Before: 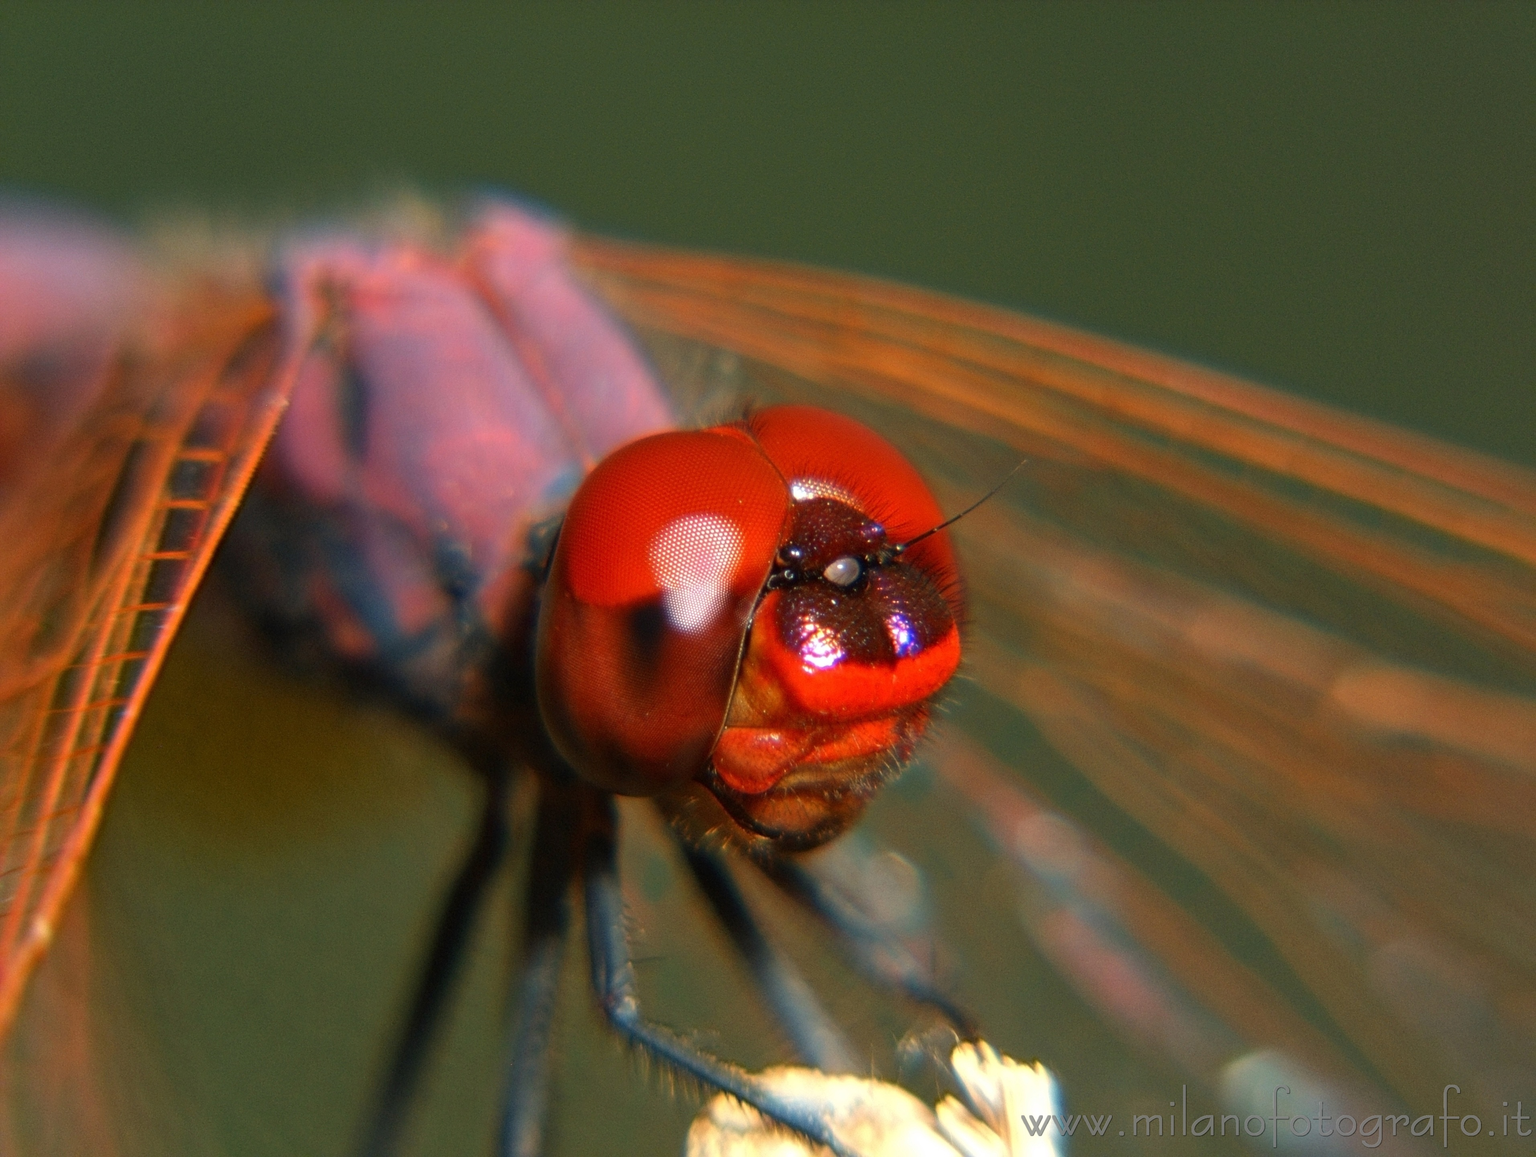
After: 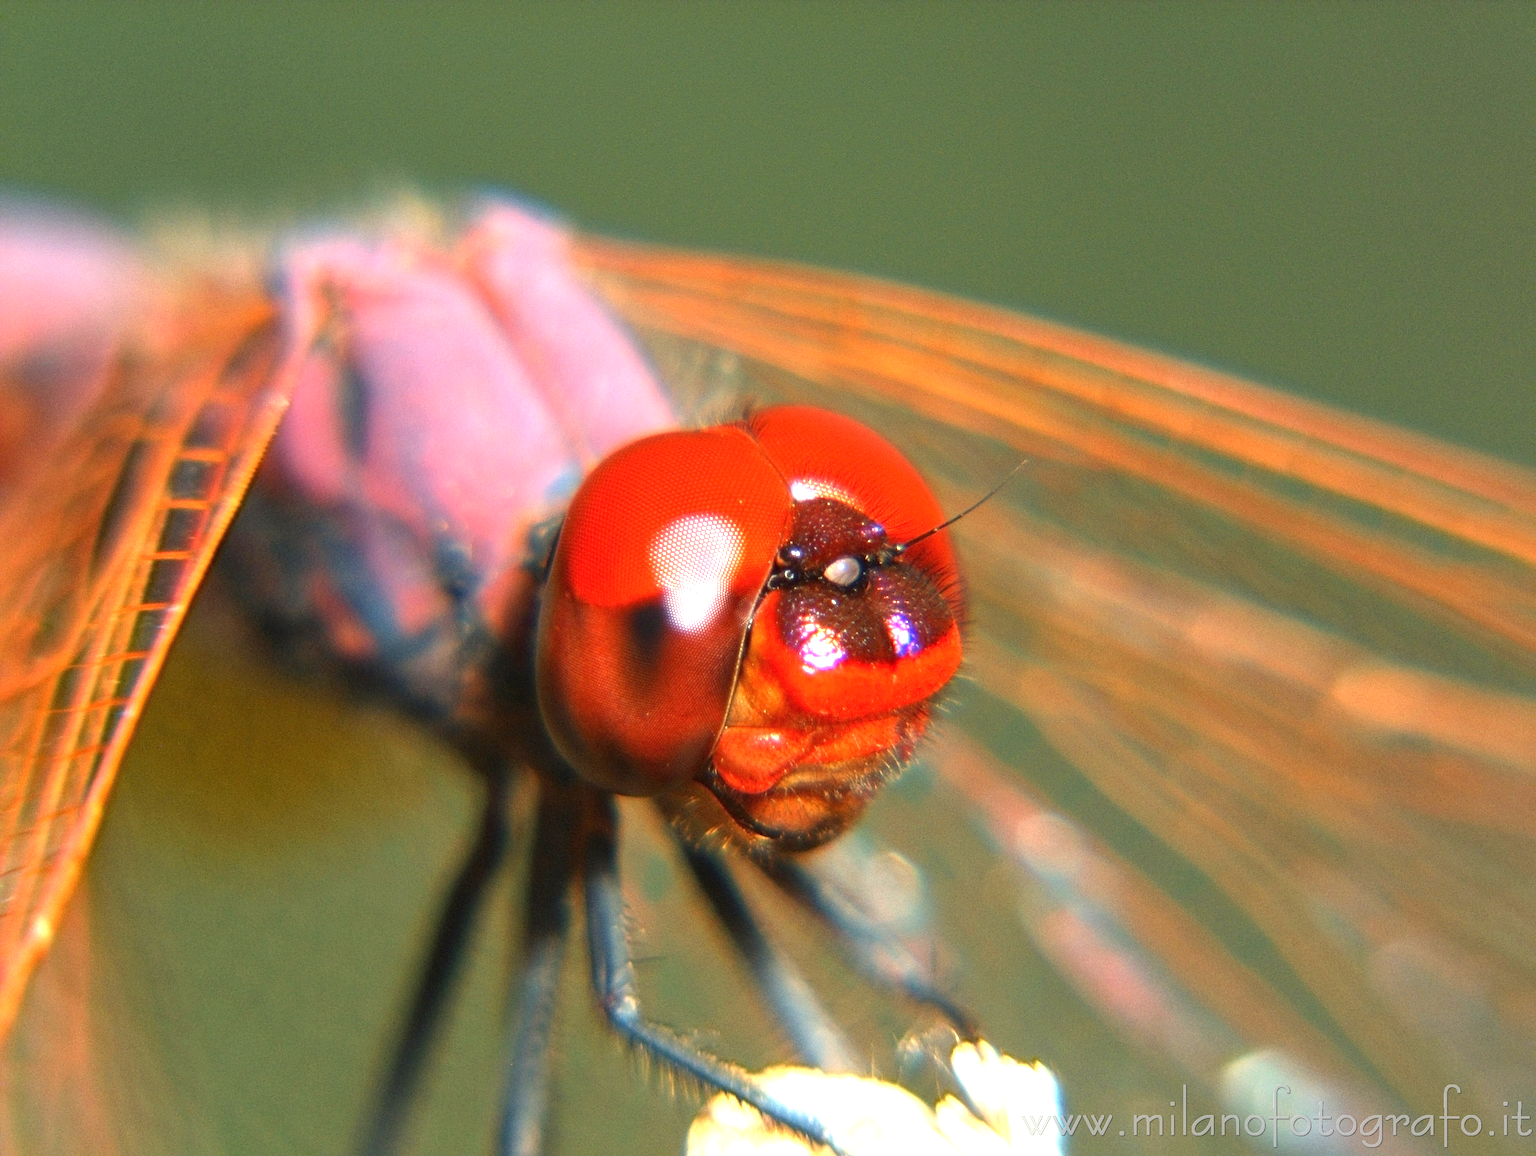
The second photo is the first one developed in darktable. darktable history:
exposure: black level correction 0, exposure 1.386 EV, compensate highlight preservation false
